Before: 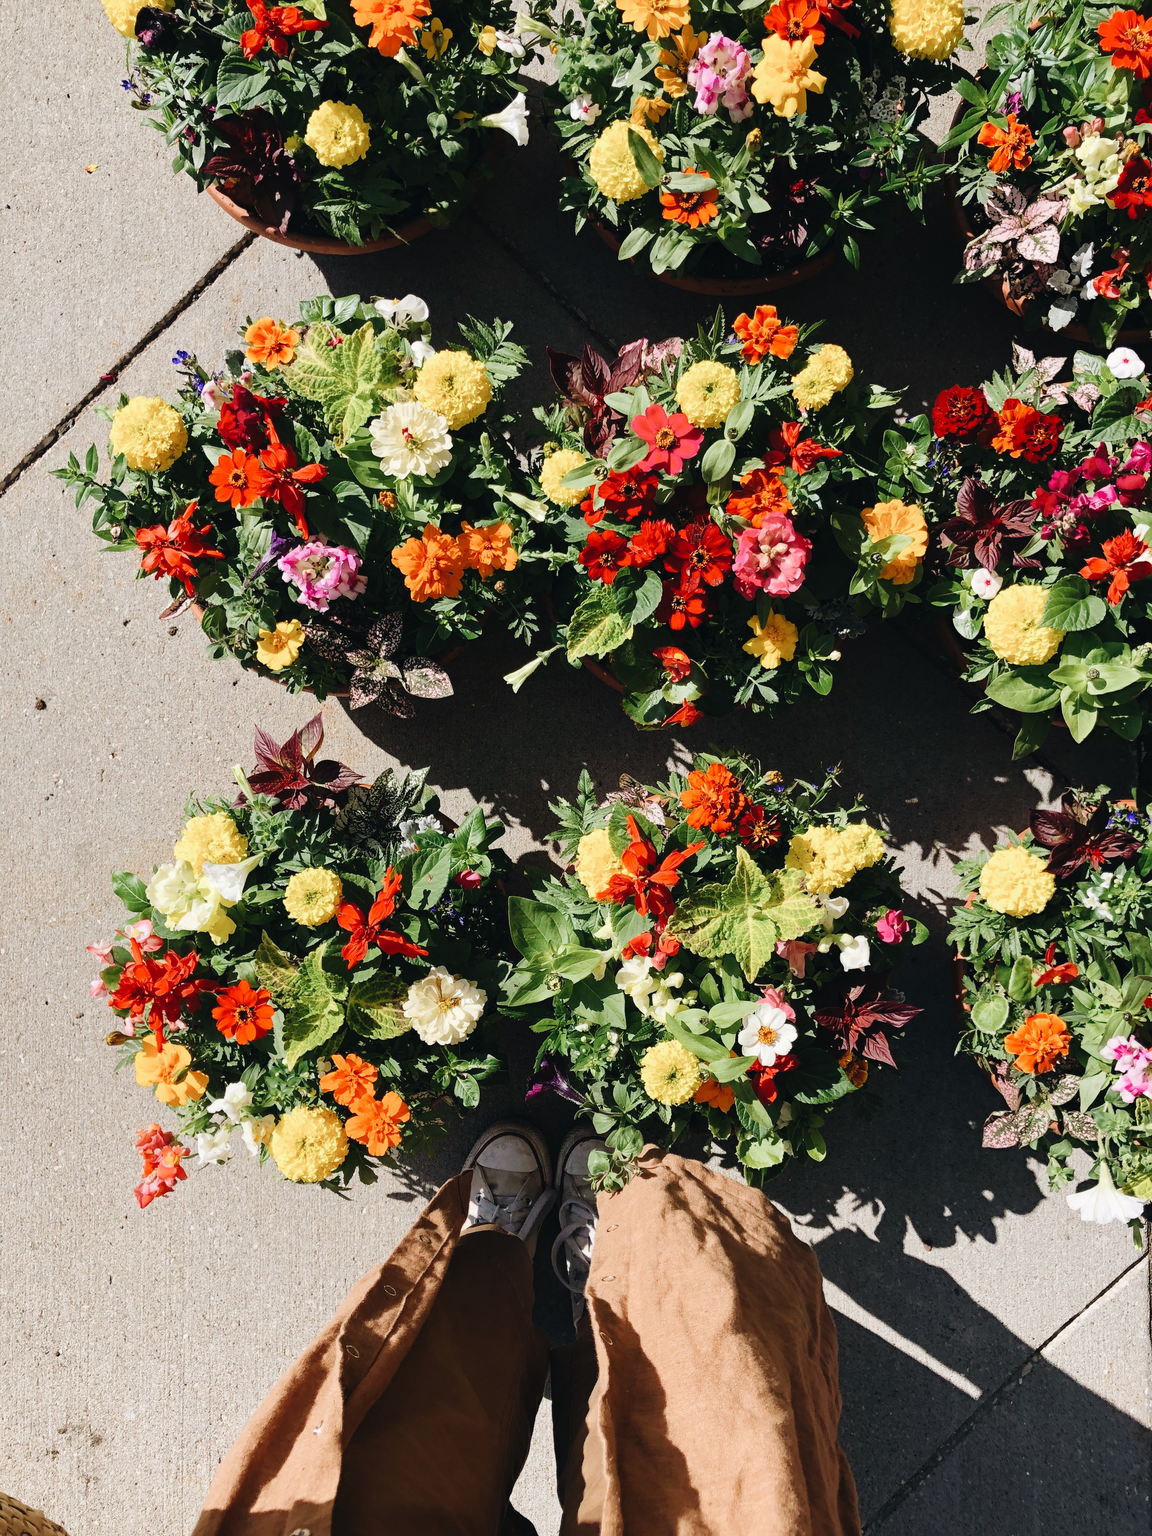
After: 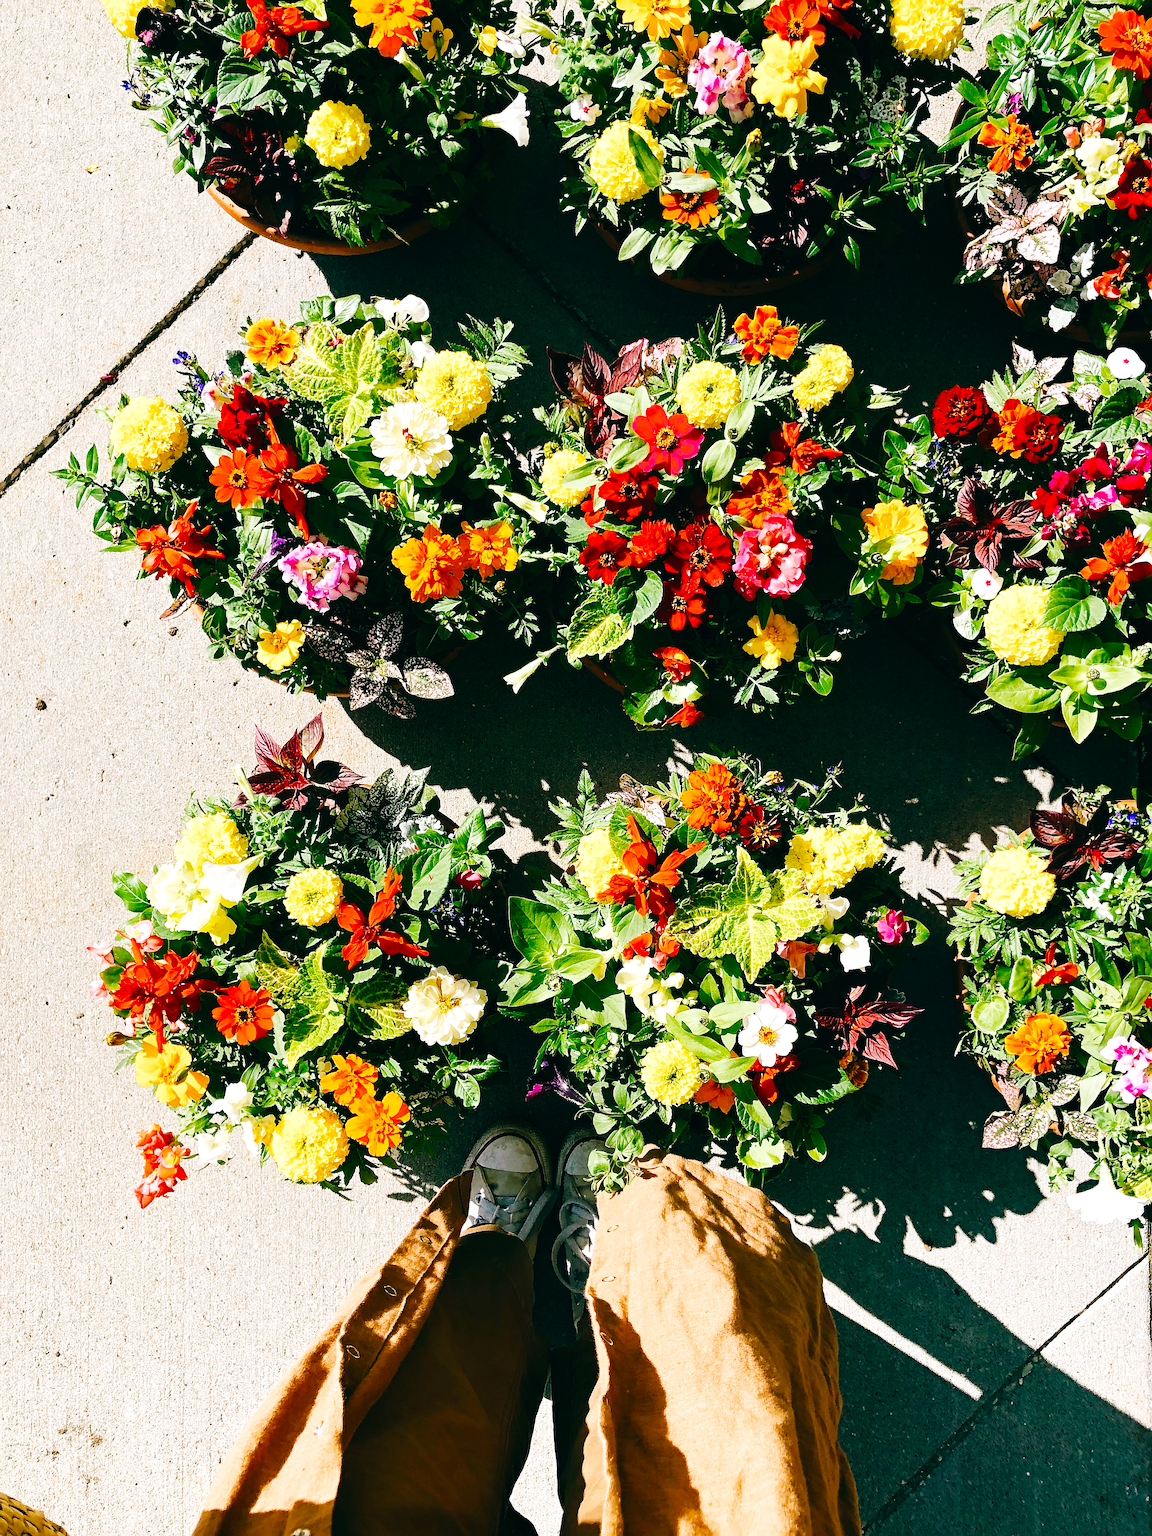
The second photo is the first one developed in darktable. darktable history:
sharpen: on, module defaults
exposure: black level correction -0.002, exposure 0.708 EV, compensate highlight preservation false
filmic rgb: black relative exposure -16 EV, white relative exposure 5.28 EV, hardness 5.91, contrast 1.246, add noise in highlights 0.002, preserve chrominance no, color science v3 (2019), use custom middle-gray values true, contrast in highlights soft
color balance rgb: shadows lift › chroma 11.643%, shadows lift › hue 133.67°, global offset › chroma 0.055%, global offset › hue 253.54°, shadows fall-off 102.781%, linear chroma grading › global chroma 14.717%, perceptual saturation grading › global saturation 29.919%, mask middle-gray fulcrum 22.818%
